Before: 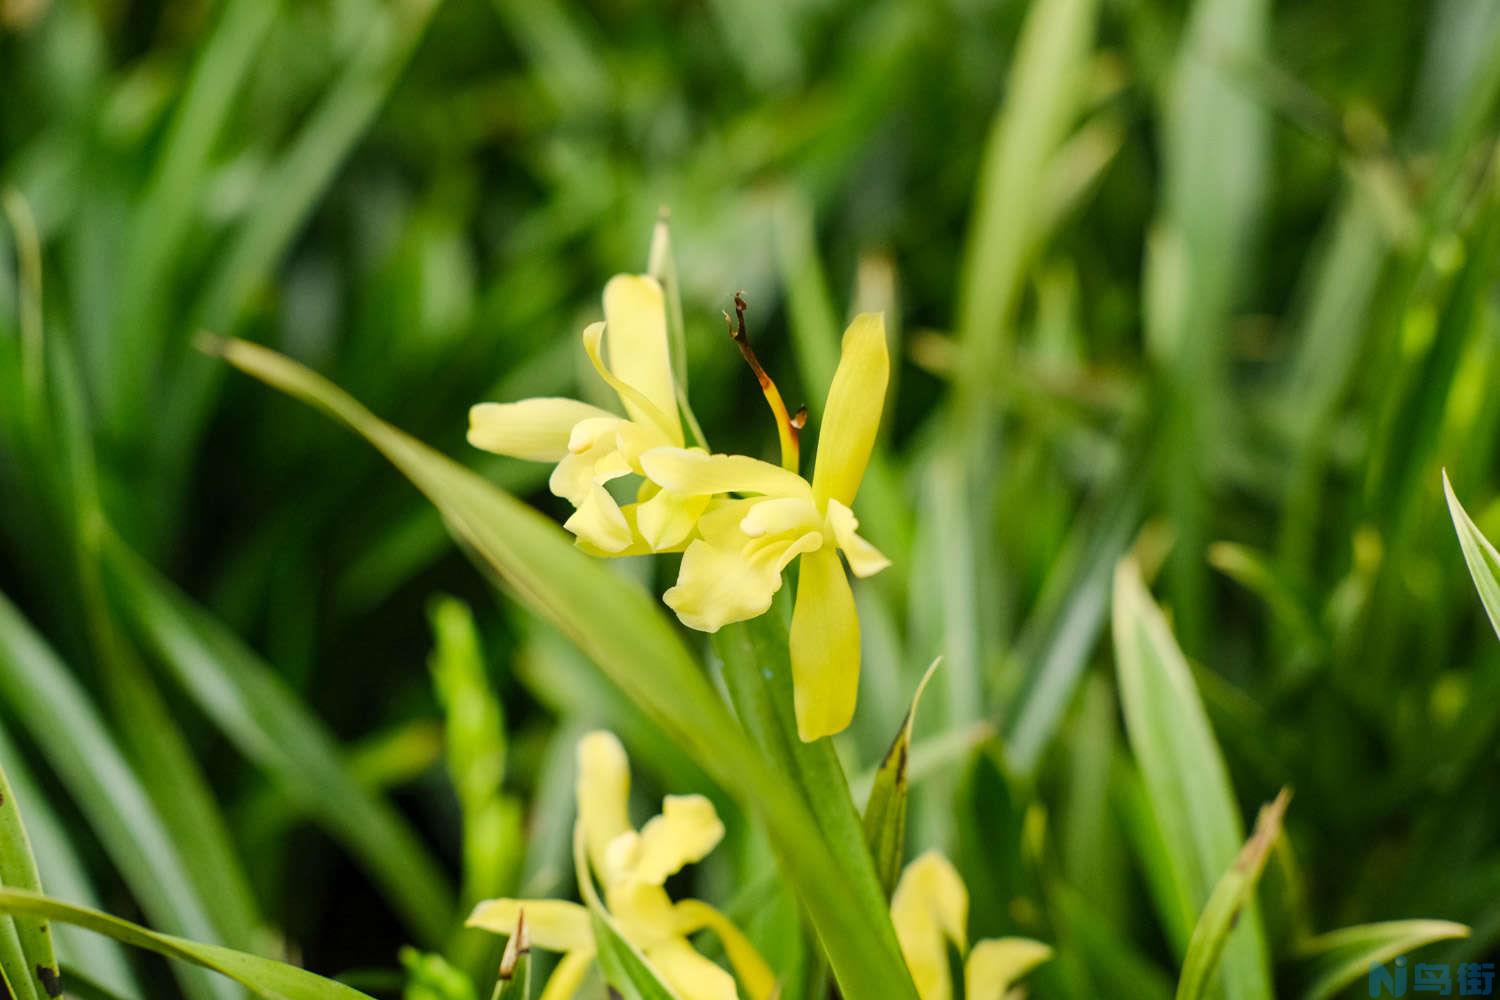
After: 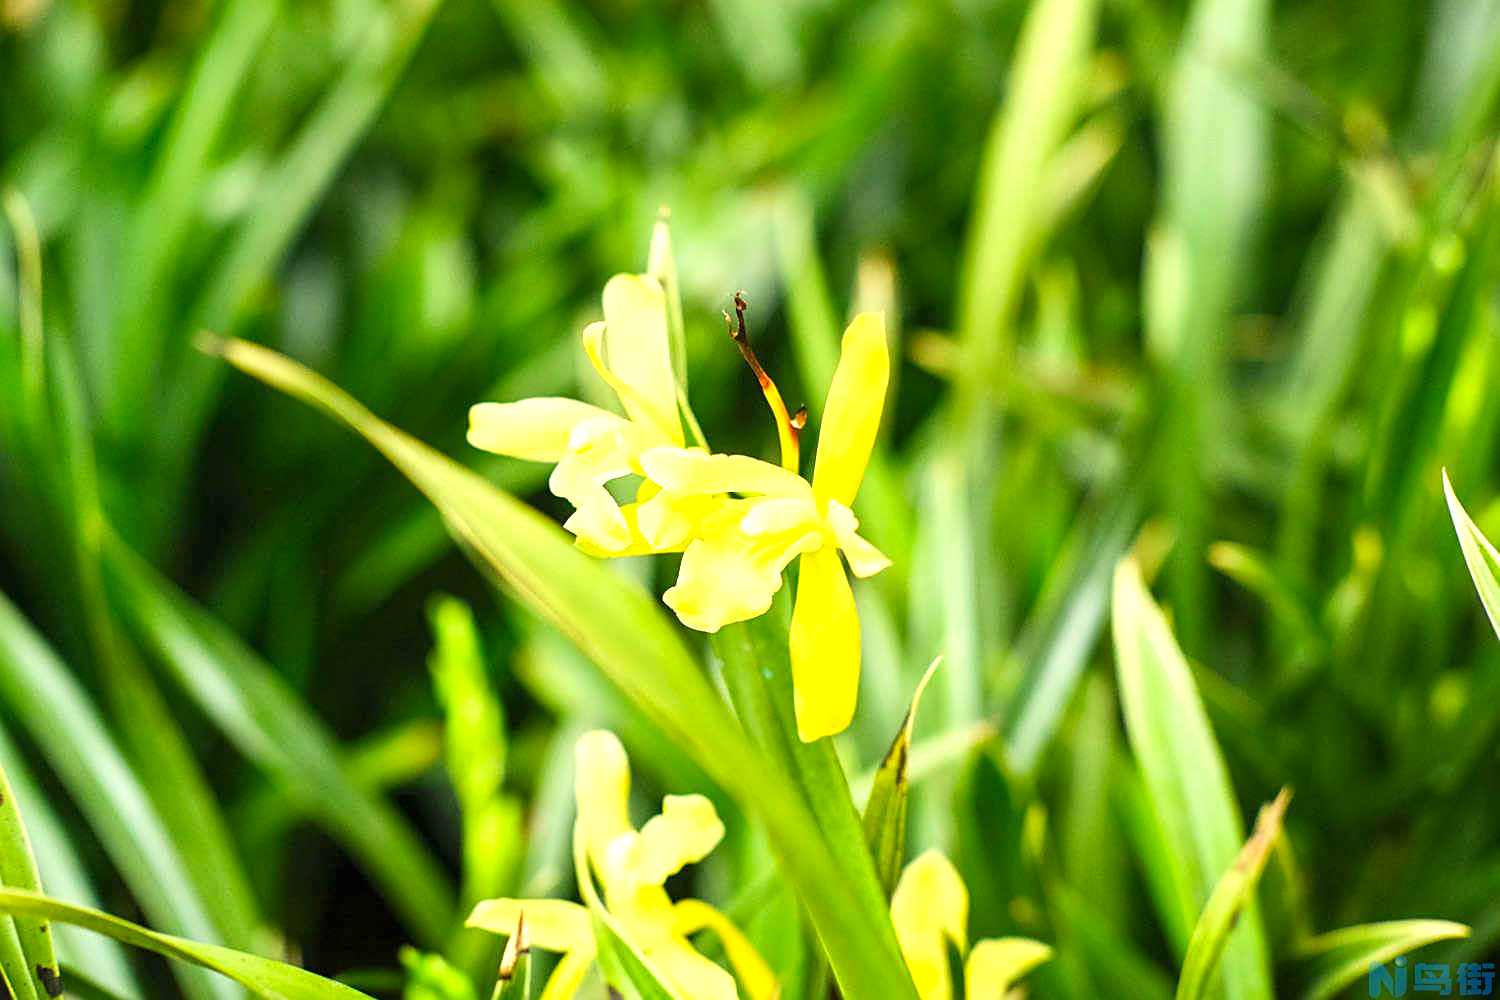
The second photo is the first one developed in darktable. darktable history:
sharpen: on, module defaults
contrast brightness saturation: saturation 0.1
exposure: black level correction 0, exposure 0.952 EV, compensate highlight preservation false
